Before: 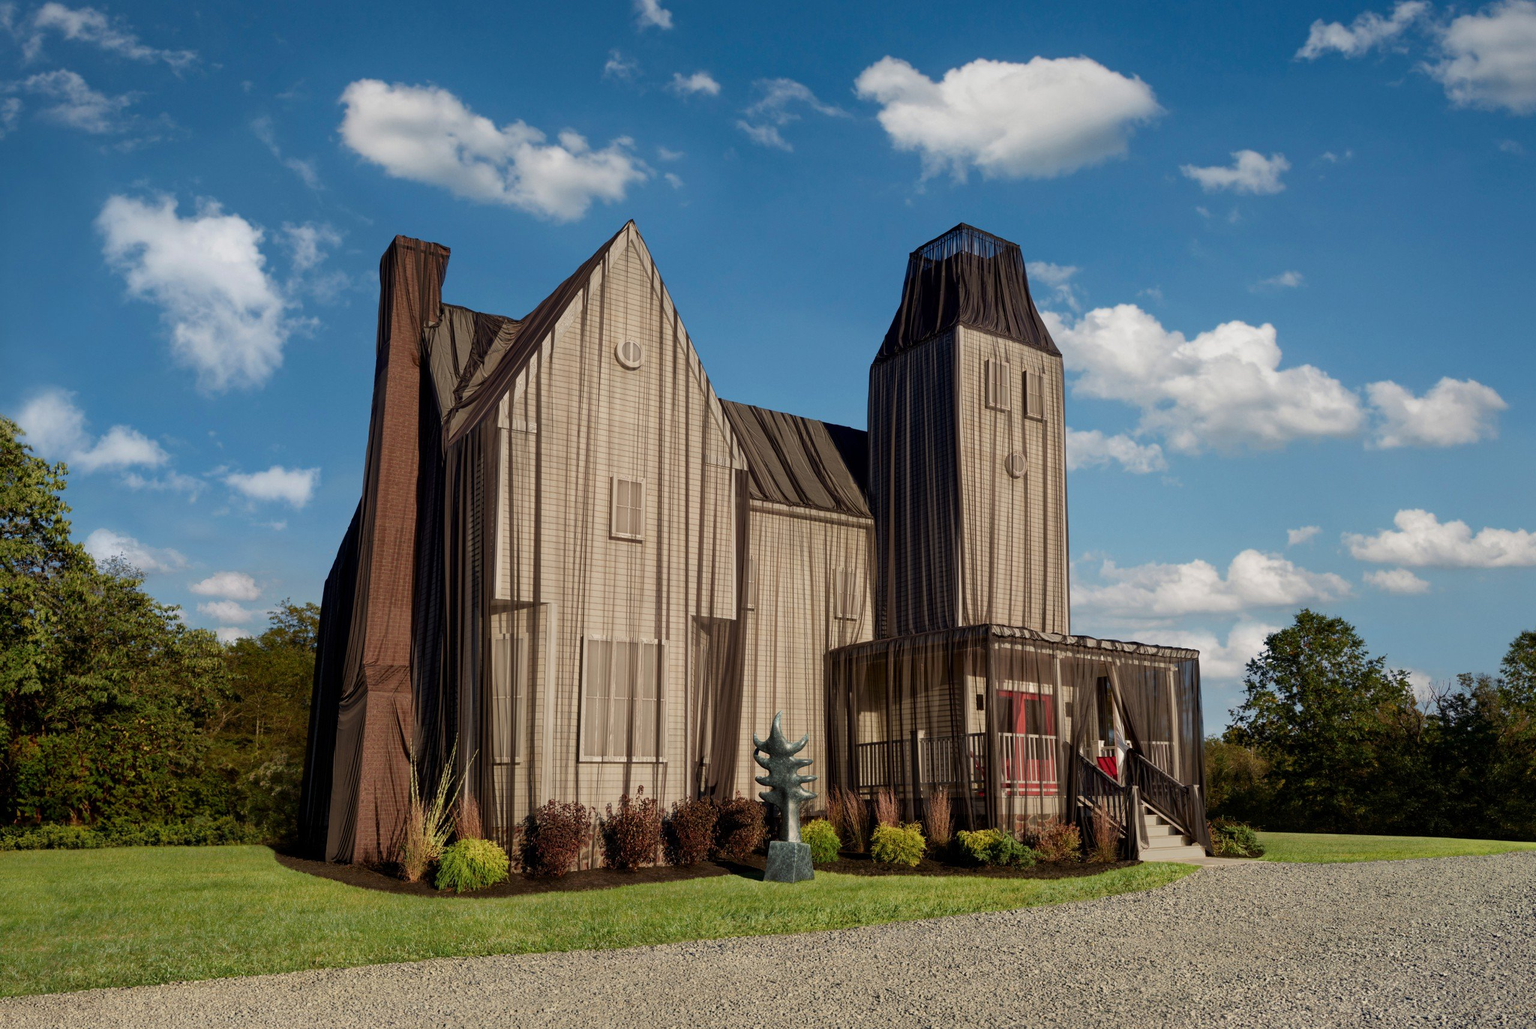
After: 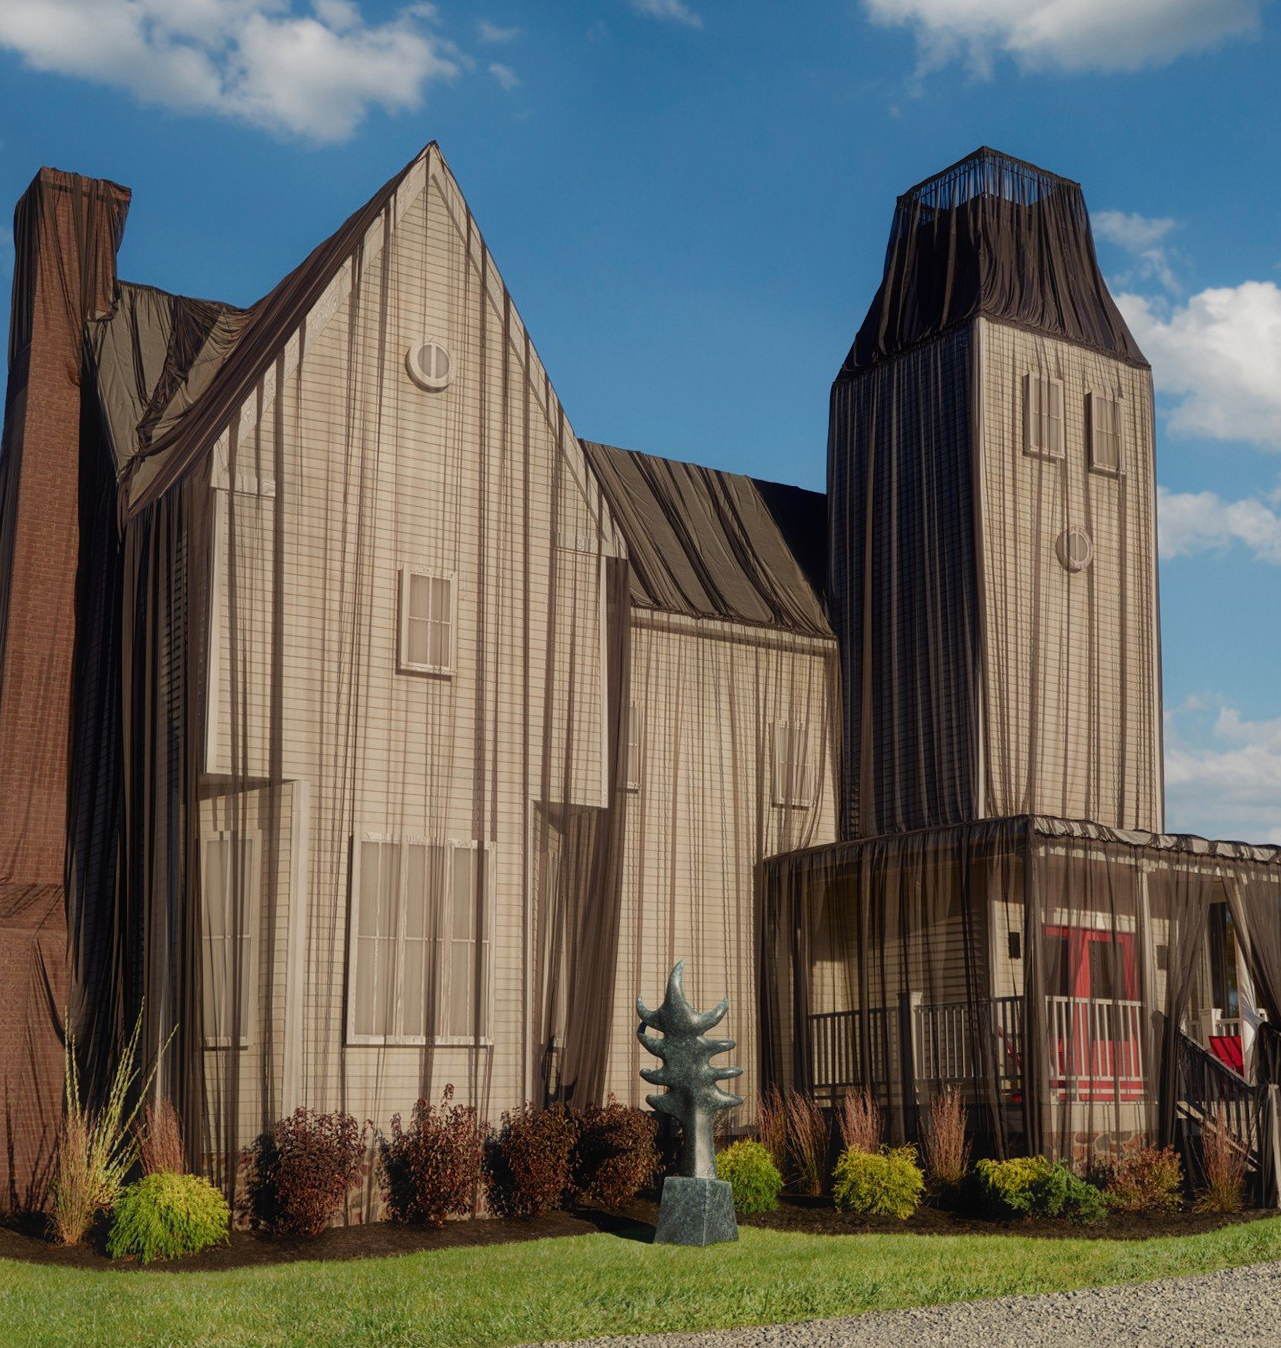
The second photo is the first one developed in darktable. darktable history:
crop and rotate: angle 0.021°, left 24.201%, top 13.162%, right 25.754%, bottom 8.28%
contrast equalizer: octaves 7, y [[0.5, 0.486, 0.447, 0.446, 0.489, 0.5], [0.5 ×6], [0.5 ×6], [0 ×6], [0 ×6]]
